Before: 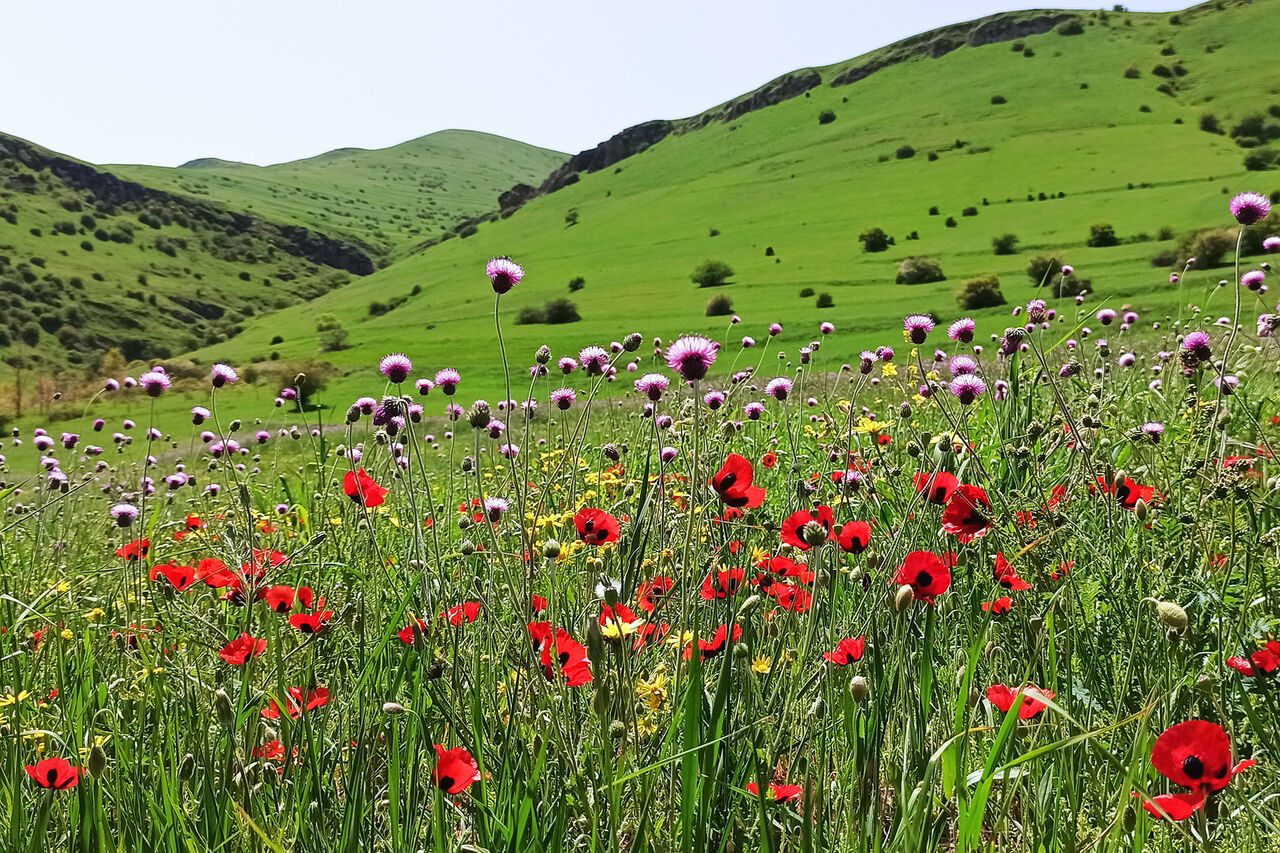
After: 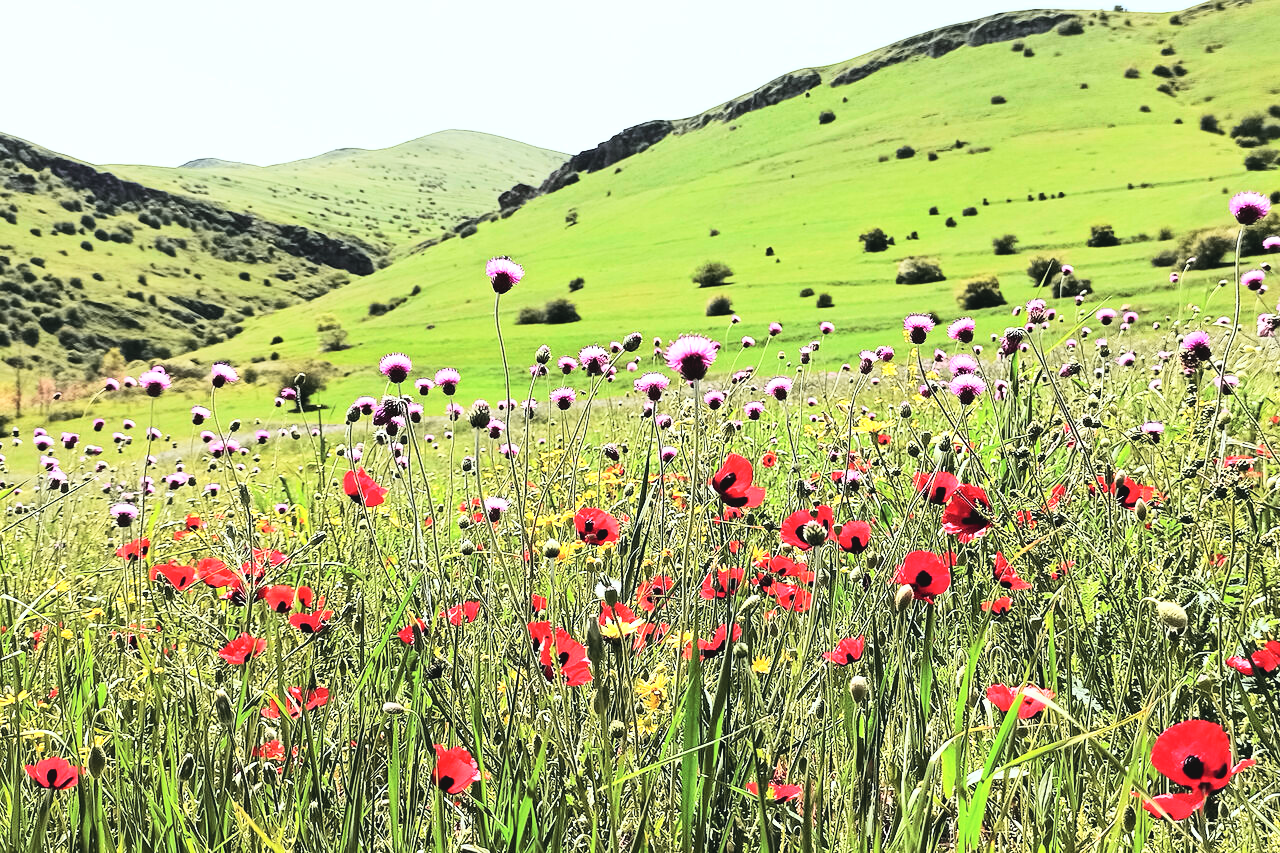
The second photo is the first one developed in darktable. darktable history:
tone curve: curves: ch0 [(0, 0.046) (0.04, 0.074) (0.831, 0.861) (1, 1)]; ch1 [(0, 0) (0.146, 0.159) (0.338, 0.365) (0.417, 0.455) (0.489, 0.486) (0.504, 0.502) (0.529, 0.537) (0.563, 0.567) (1, 1)]; ch2 [(0, 0) (0.307, 0.298) (0.388, 0.375) (0.443, 0.456) (0.485, 0.492) (0.544, 0.525) (1, 1)], color space Lab, independent channels, preserve colors none
base curve: curves: ch0 [(0, 0) (0.007, 0.004) (0.027, 0.03) (0.046, 0.07) (0.207, 0.54) (0.442, 0.872) (0.673, 0.972) (1, 1)]
tone equalizer: -7 EV 0.097 EV
